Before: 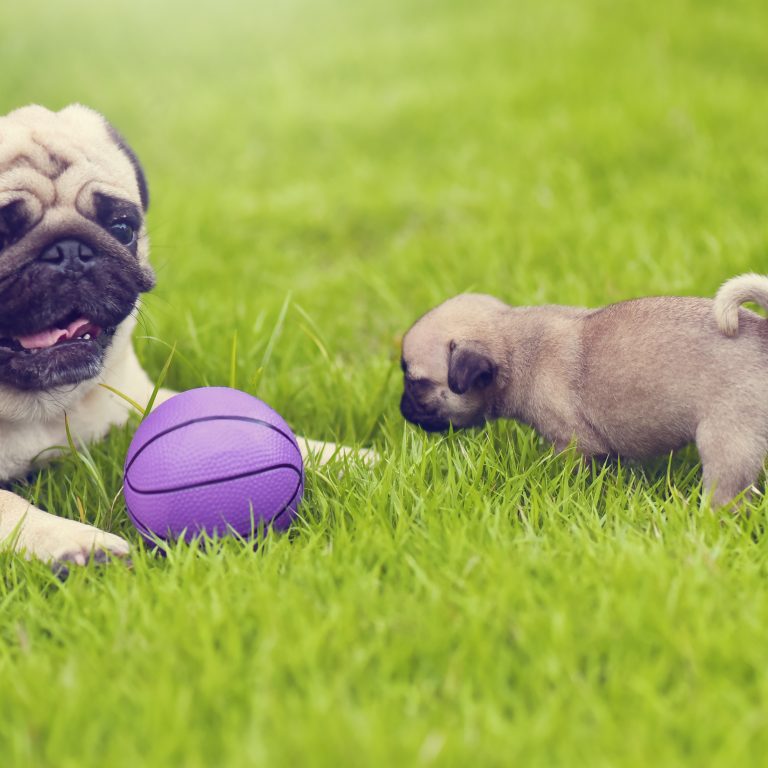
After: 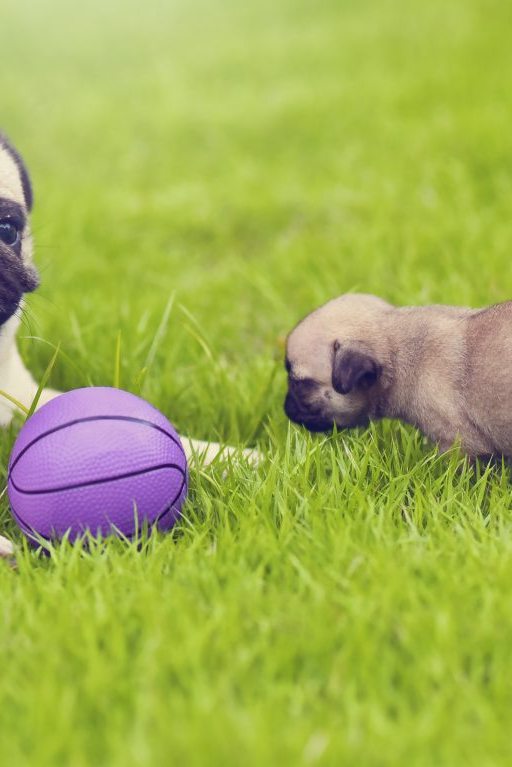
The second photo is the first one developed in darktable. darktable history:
crop and rotate: left 15.168%, right 18.1%
